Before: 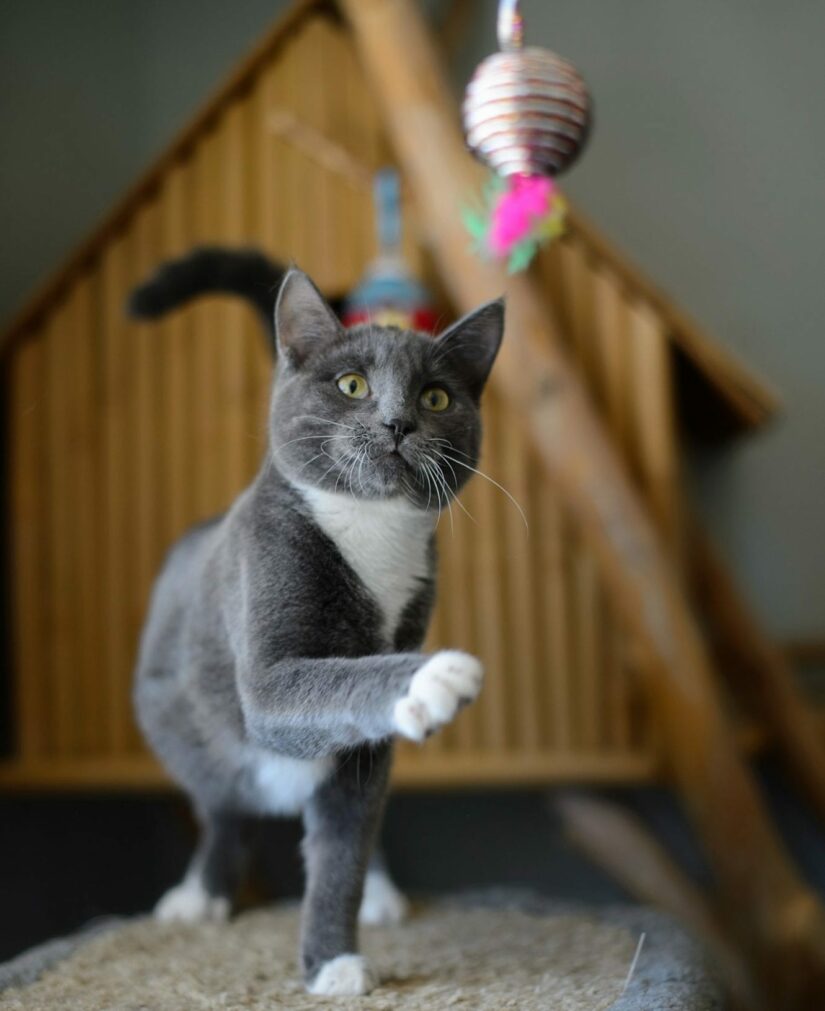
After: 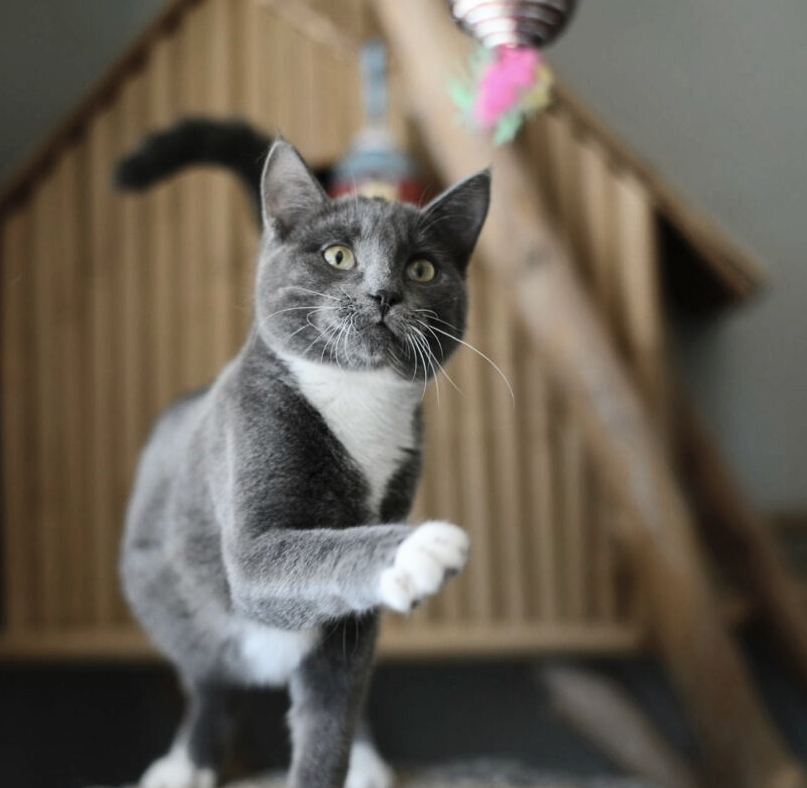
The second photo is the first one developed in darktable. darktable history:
contrast brightness saturation: contrast 0.2, brightness 0.15, saturation 0.14
crop and rotate: left 1.814%, top 12.818%, right 0.25%, bottom 9.225%
color correction: saturation 0.5
